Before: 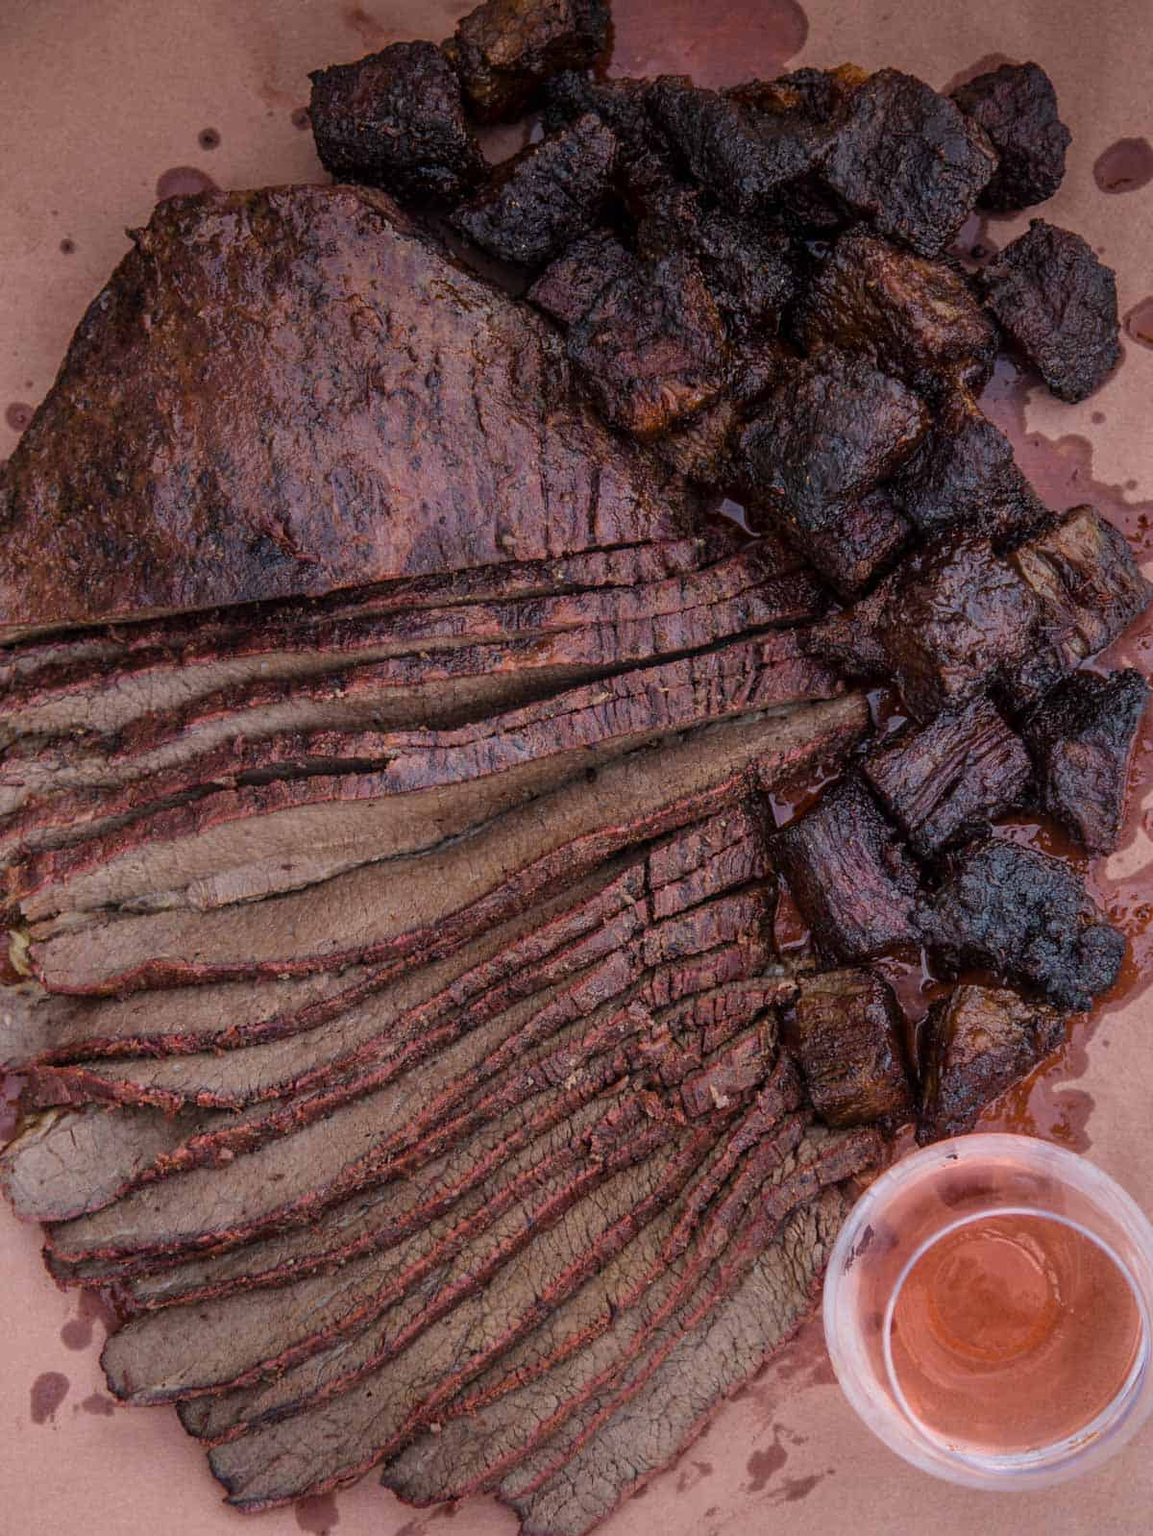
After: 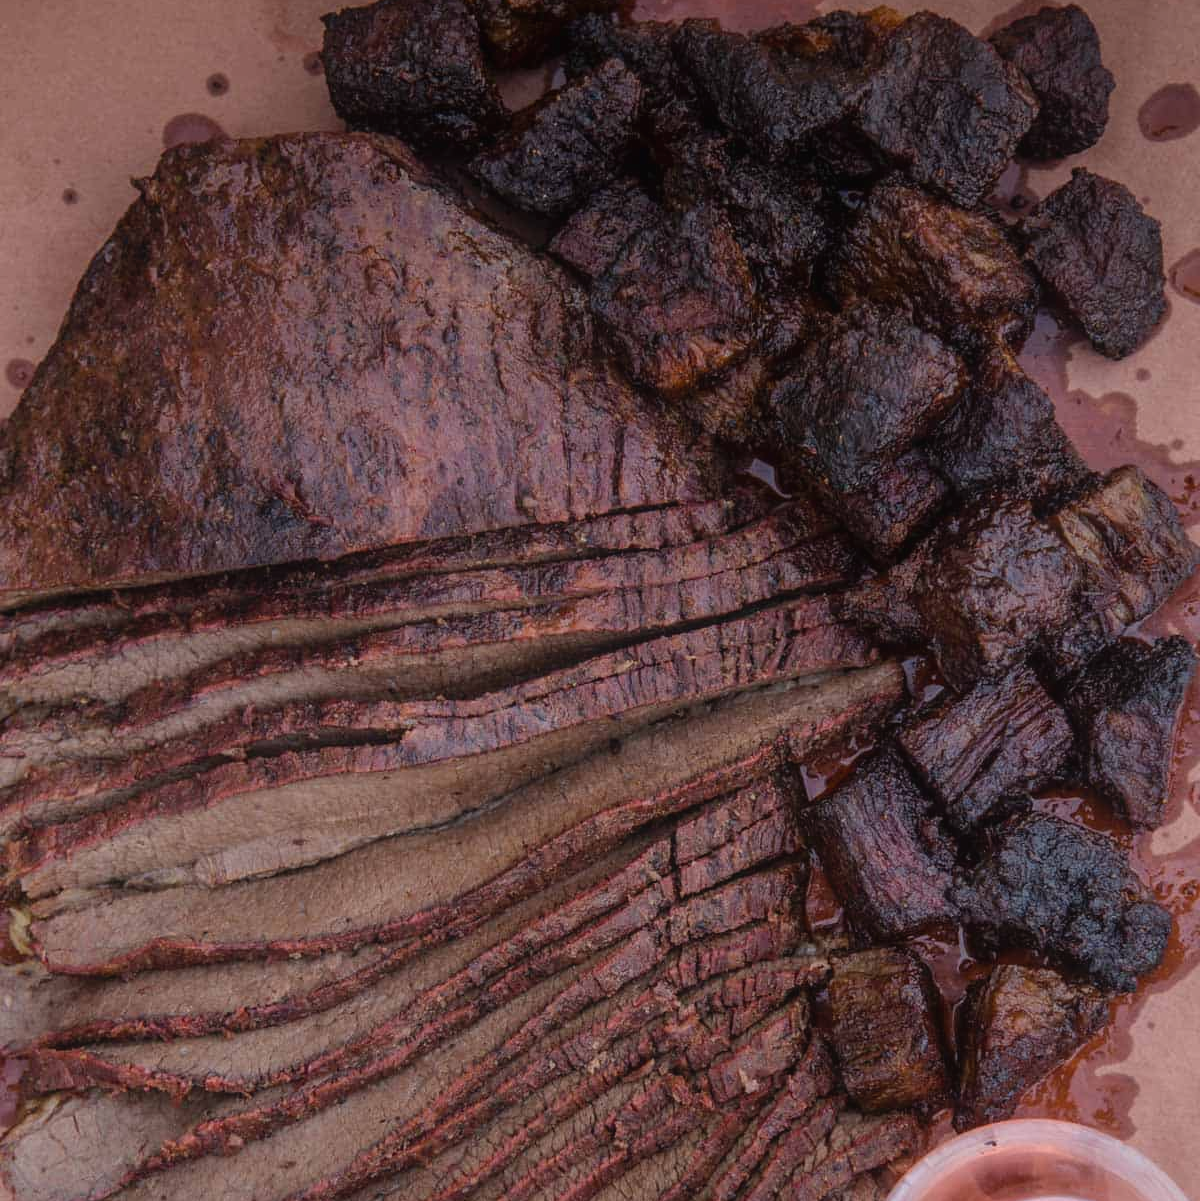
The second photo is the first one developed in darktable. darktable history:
crop: top 3.782%, bottom 21.005%
contrast equalizer: y [[0.6 ×6], [0.55 ×6], [0 ×6], [0 ×6], [0 ×6]], mix -0.287
